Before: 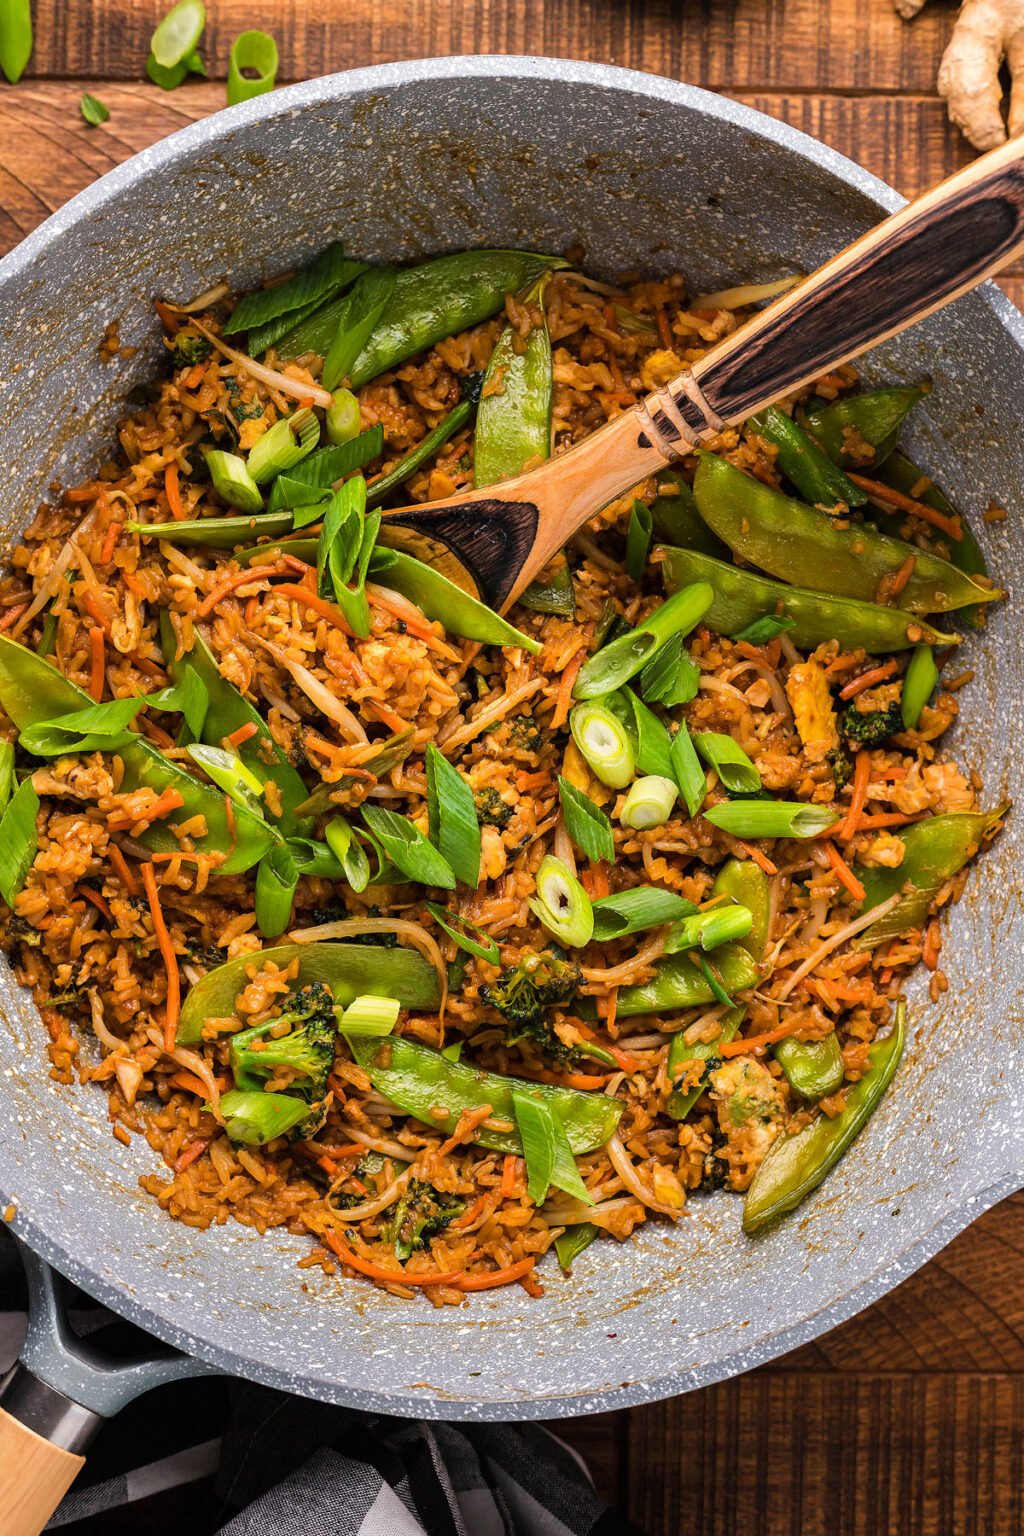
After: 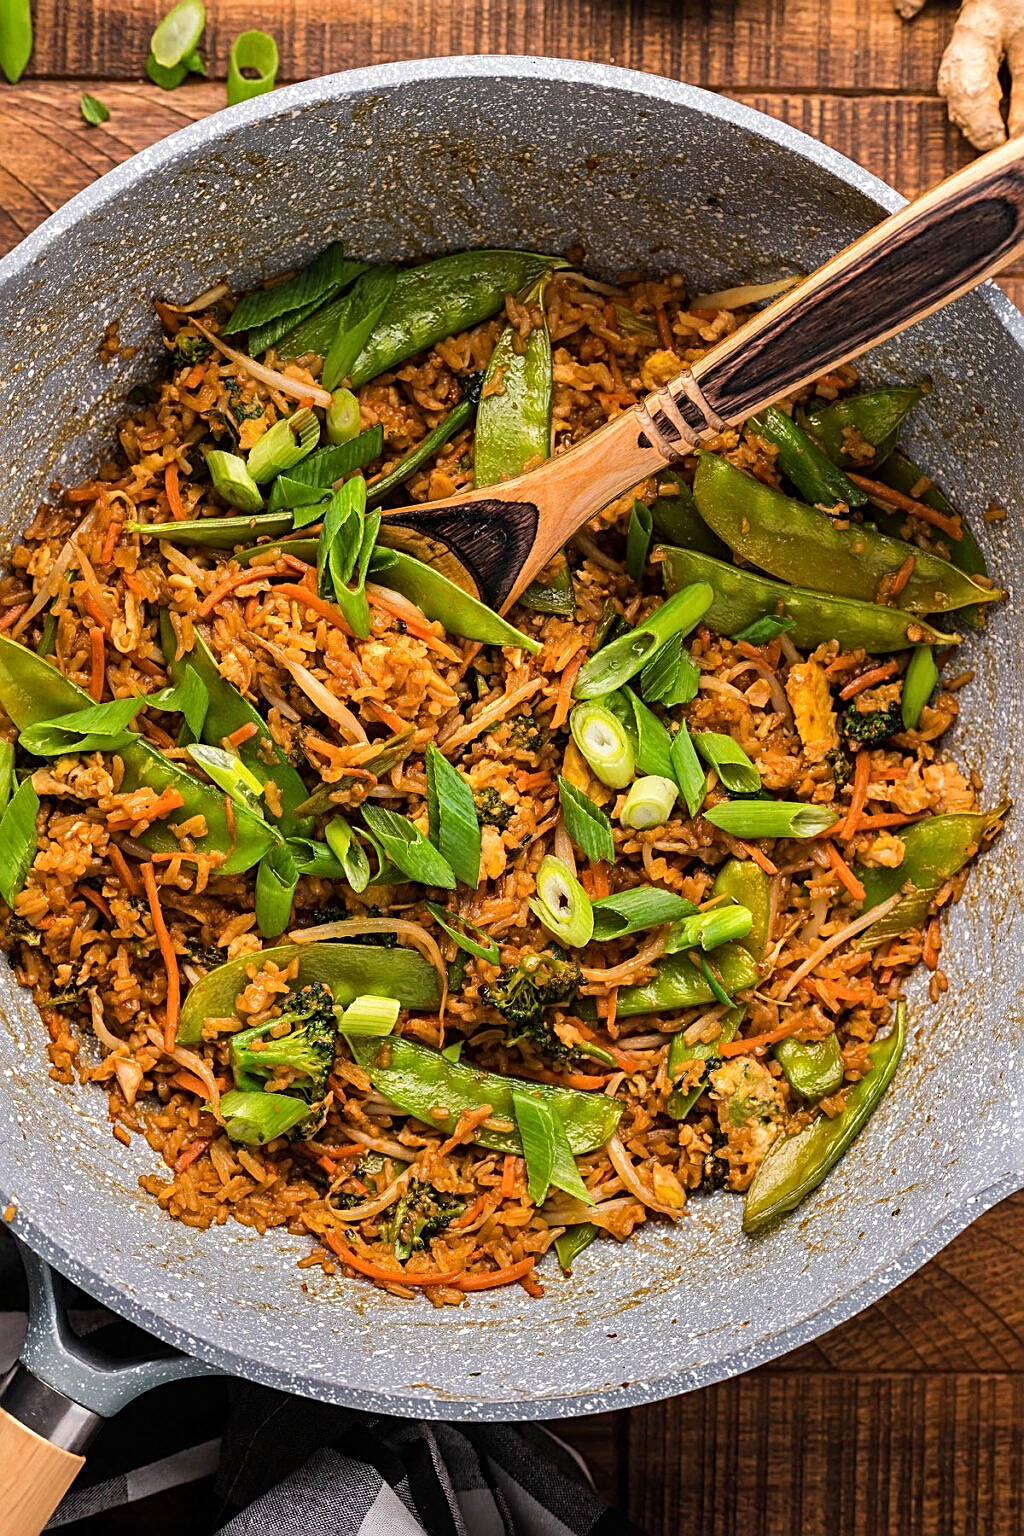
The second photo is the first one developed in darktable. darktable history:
local contrast: mode bilateral grid, contrast 11, coarseness 25, detail 115%, midtone range 0.2
sharpen: radius 2.537, amount 0.619
